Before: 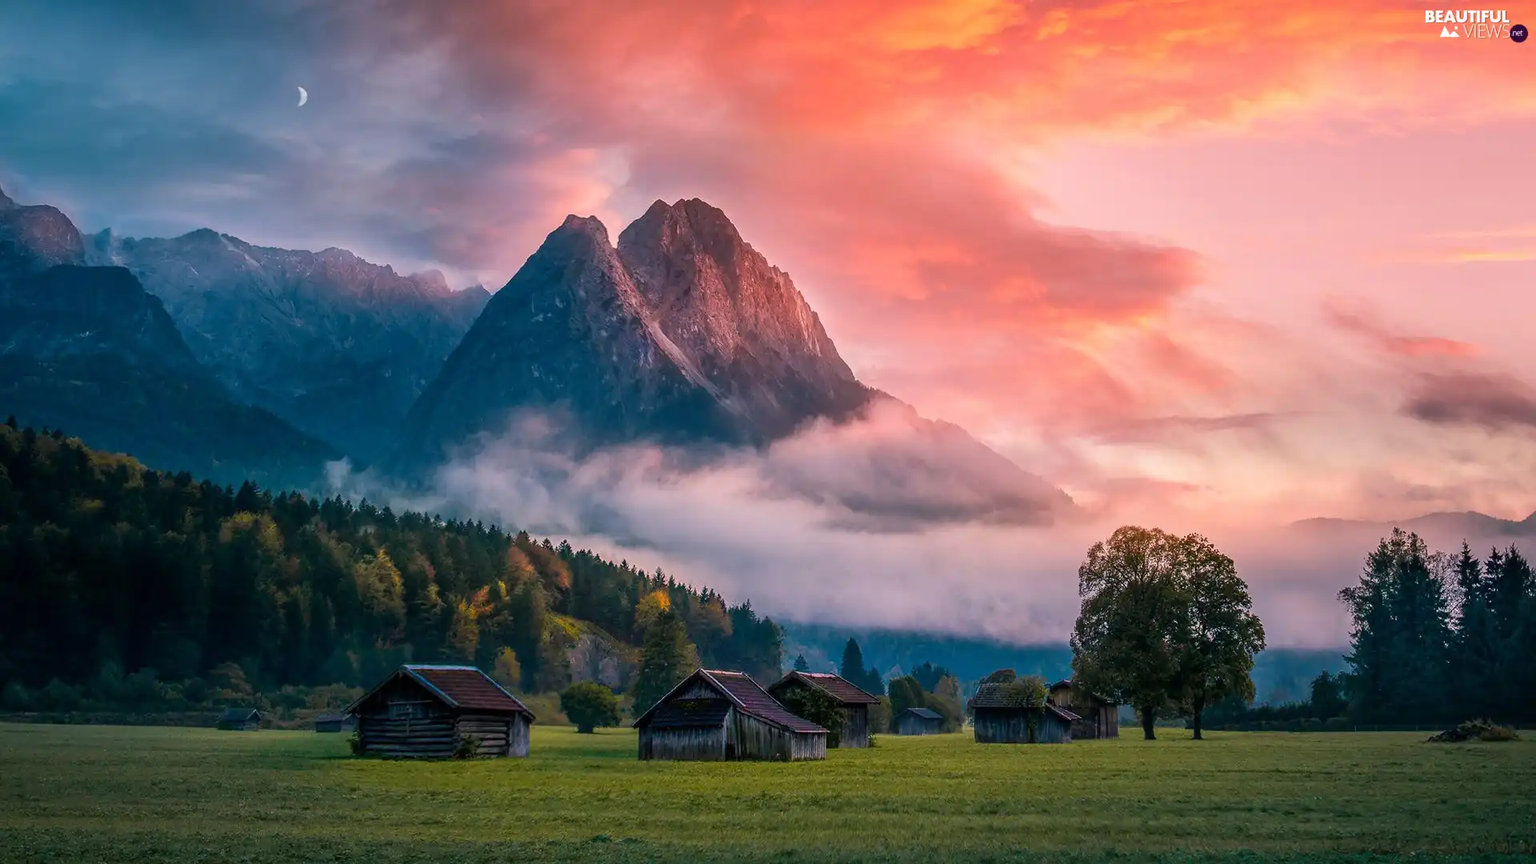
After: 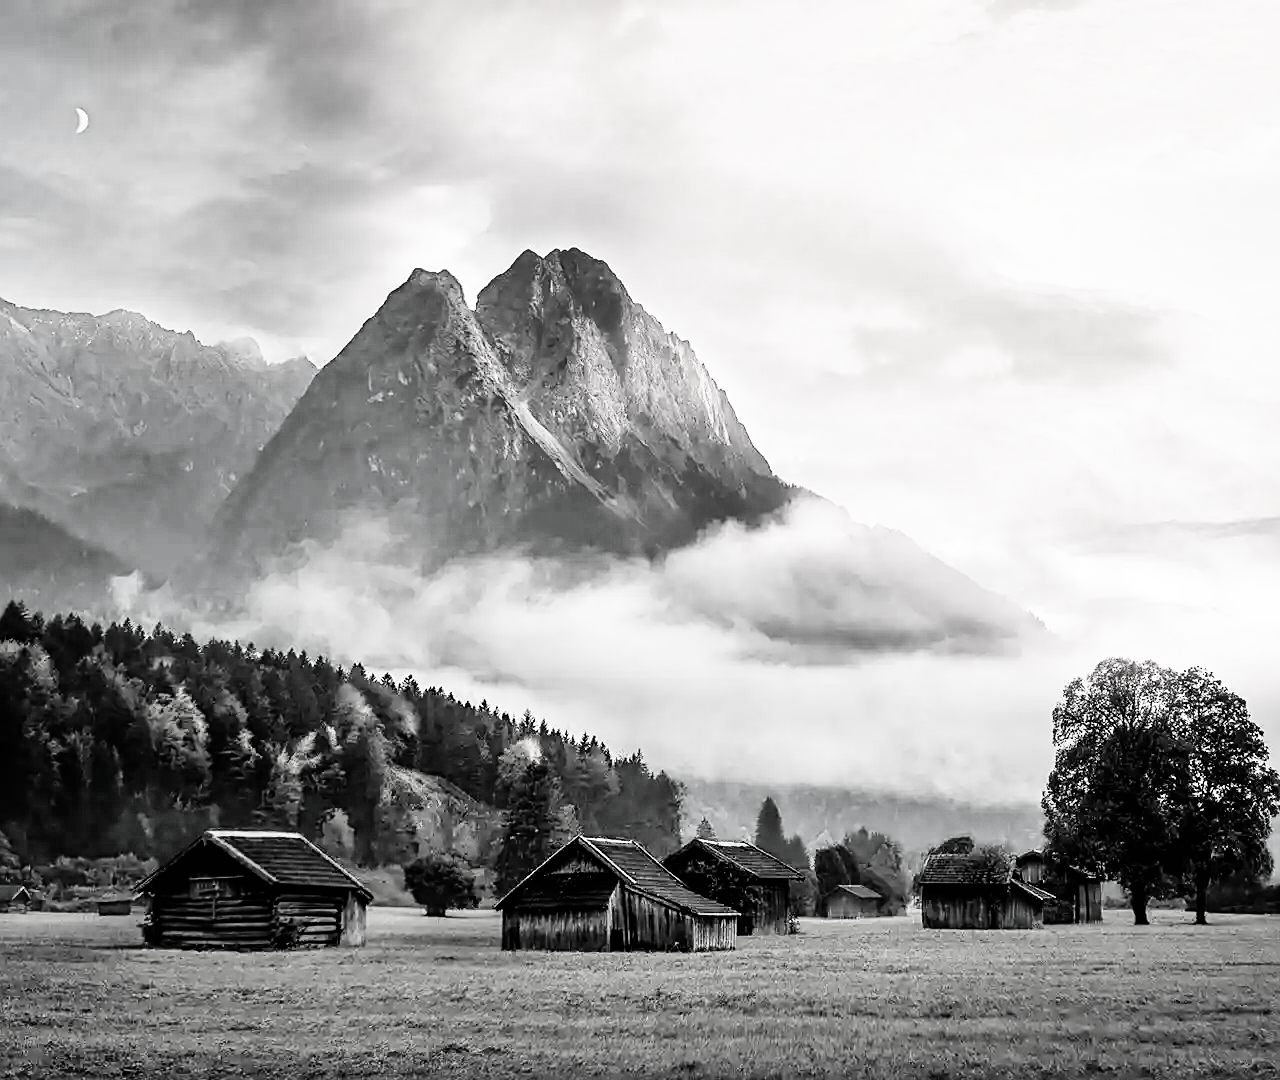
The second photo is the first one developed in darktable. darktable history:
filmic rgb: black relative exposure -5.05 EV, white relative exposure 3.5 EV, threshold 5.99 EV, hardness 3.18, contrast 1.498, highlights saturation mix -49.1%, color science v4 (2020), enable highlight reconstruction true
crop: left 15.427%, right 17.882%
shadows and highlights: white point adjustment 0.052, soften with gaussian
sharpen: on, module defaults
exposure: black level correction 0, exposure 1.286 EV, compensate highlight preservation false
